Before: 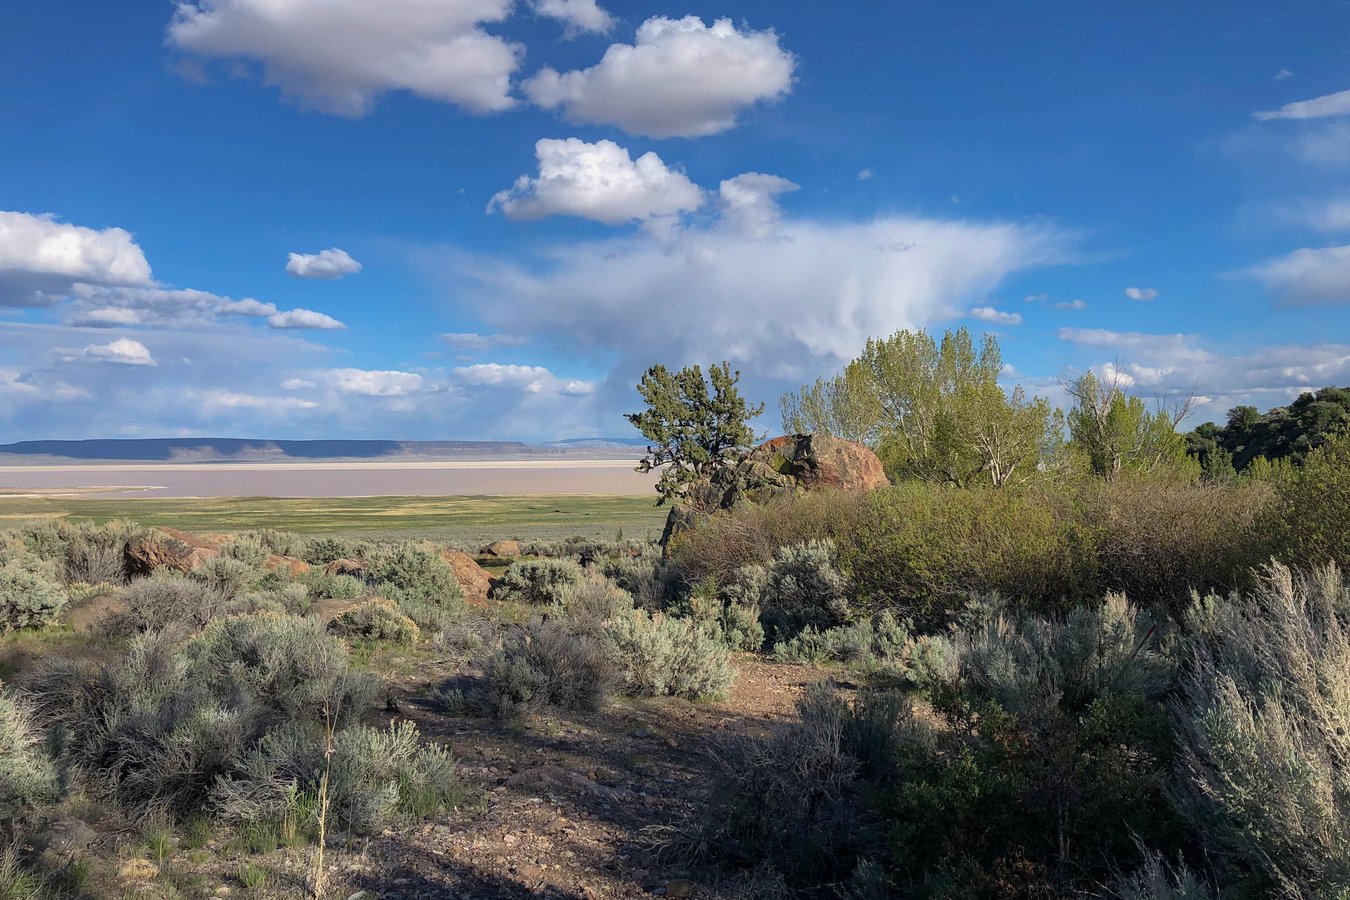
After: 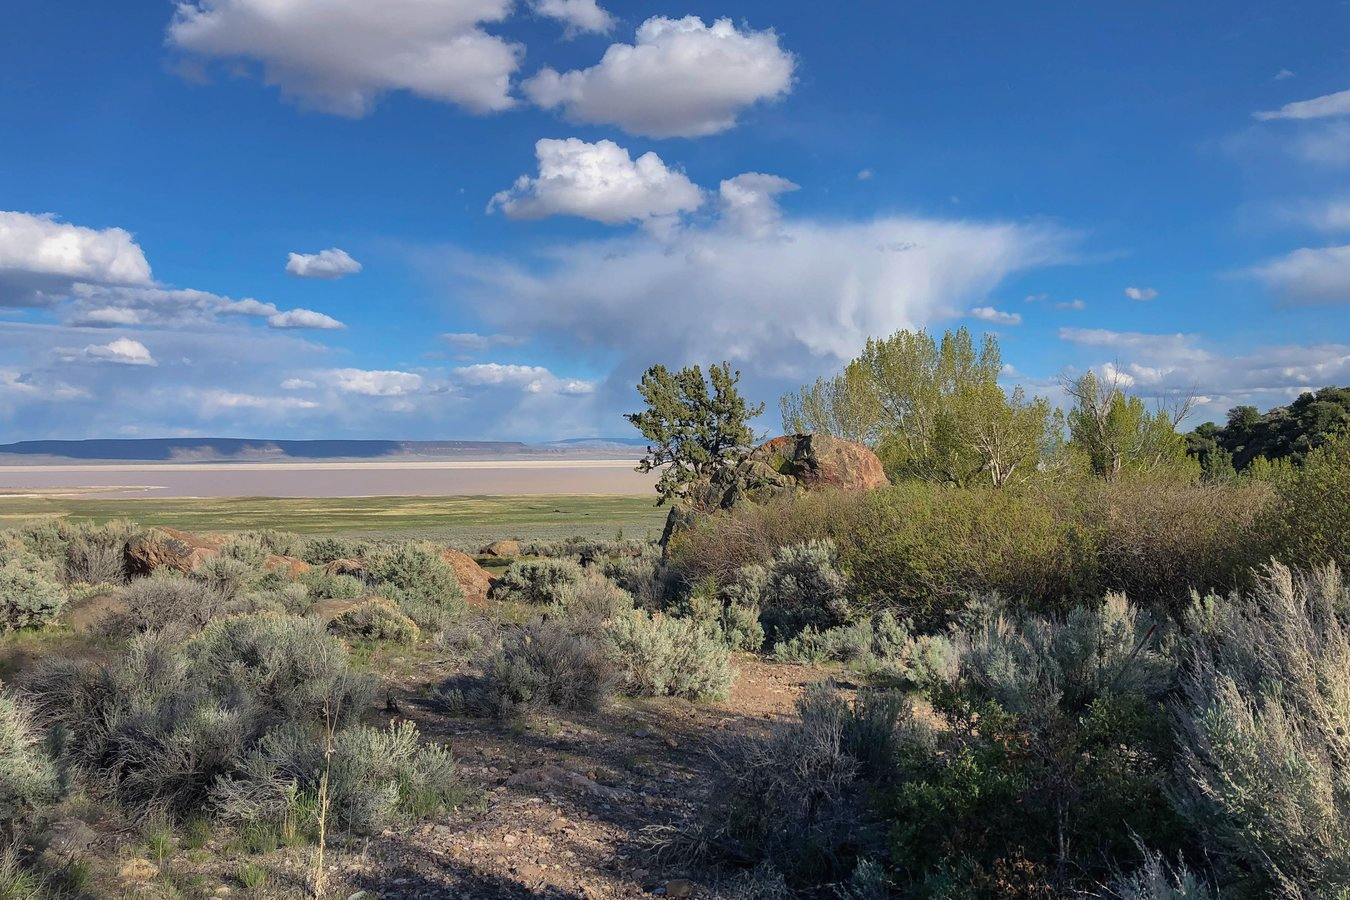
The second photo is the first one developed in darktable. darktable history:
shadows and highlights: soften with gaussian
local contrast: mode bilateral grid, contrast 99, coarseness 99, detail 91%, midtone range 0.2
